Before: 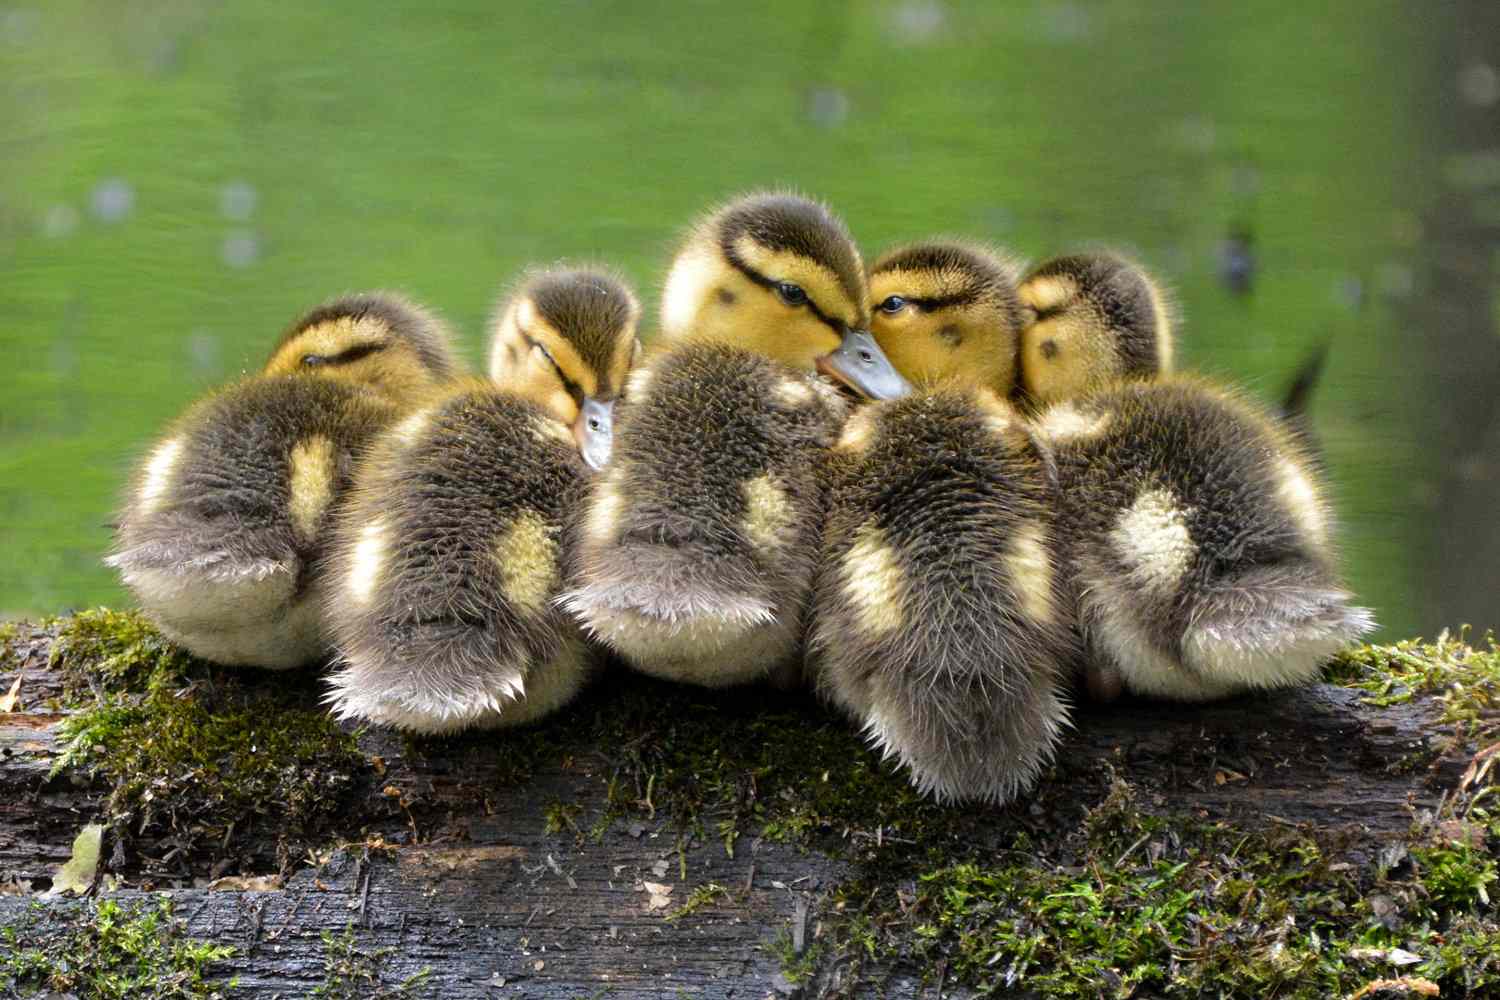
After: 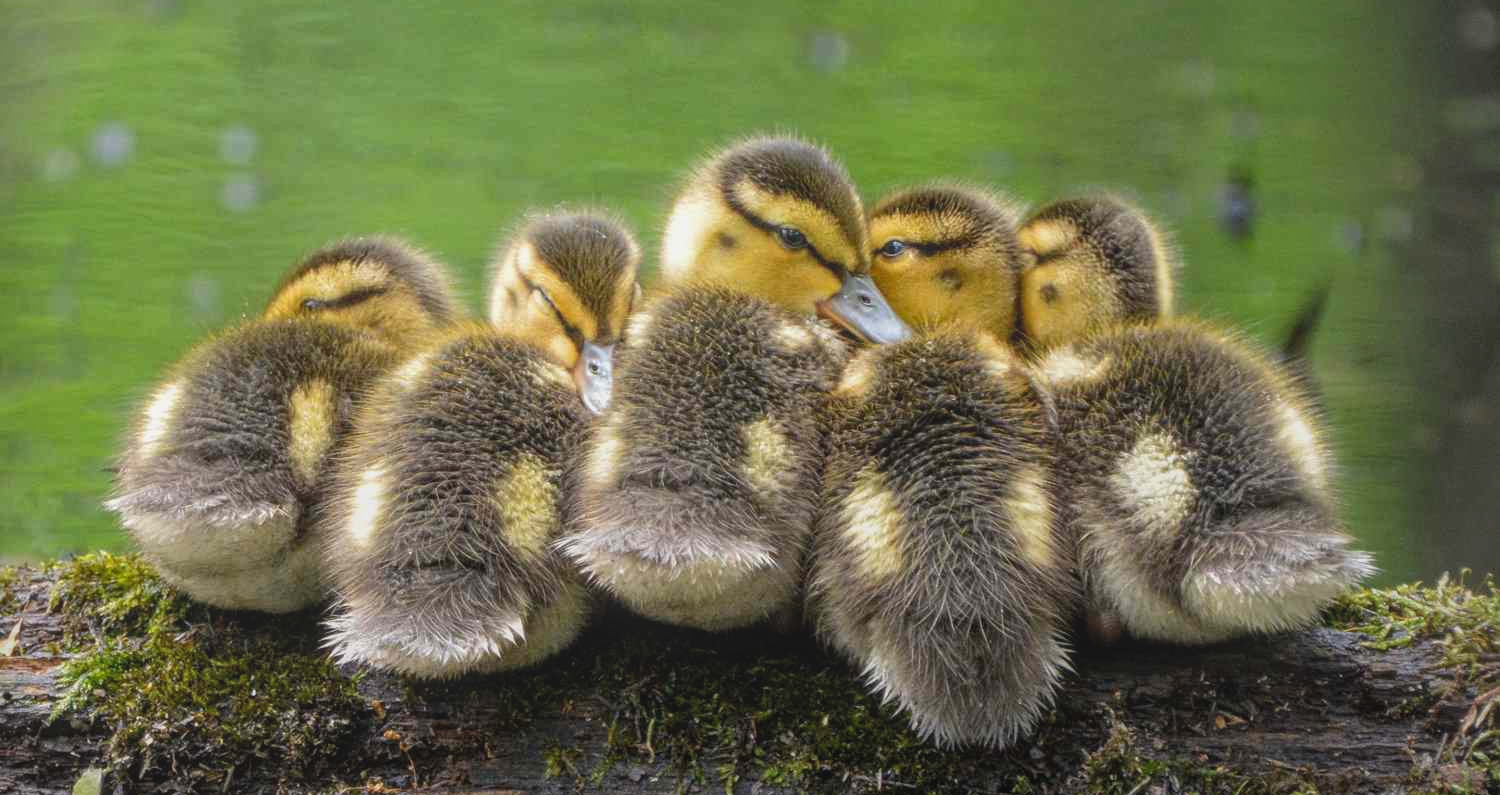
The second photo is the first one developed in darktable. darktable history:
local contrast: highlights 71%, shadows 20%, midtone range 0.193
vignetting: fall-off radius 93.91%, brightness -0.818, center (-0.12, -0.004)
crop and rotate: top 5.667%, bottom 14.764%
